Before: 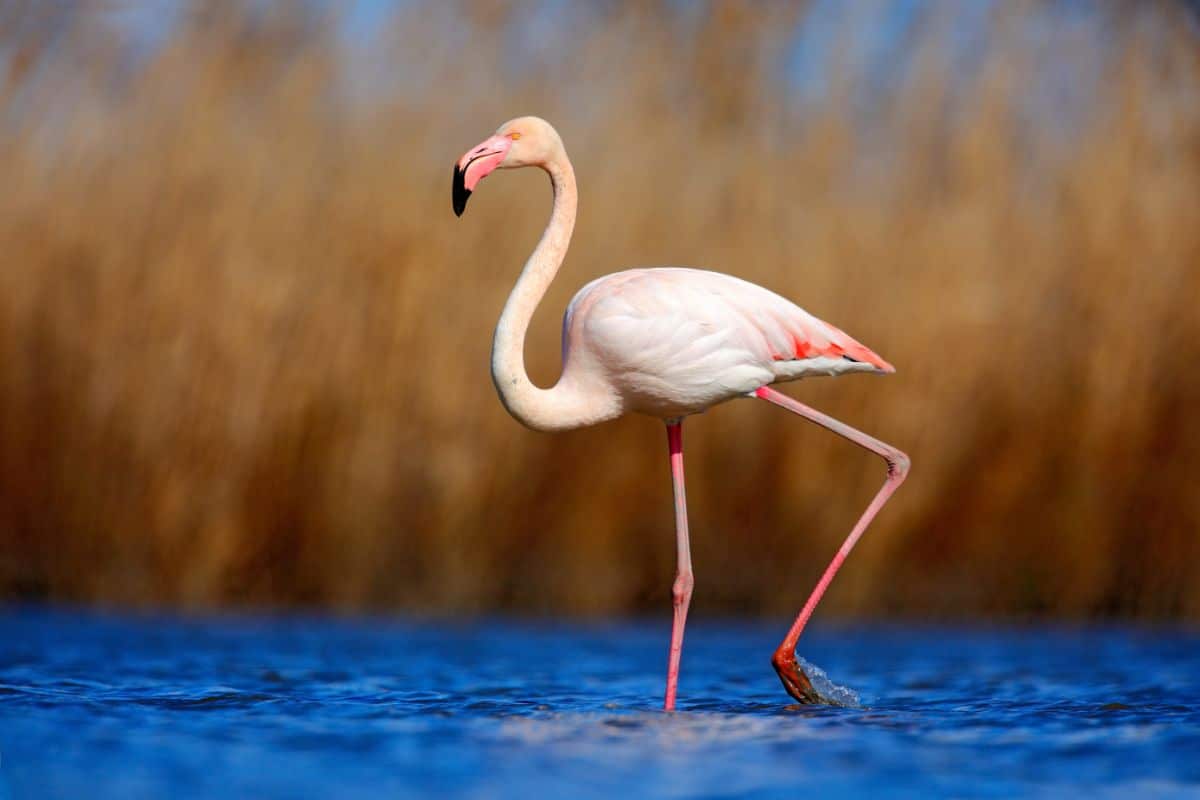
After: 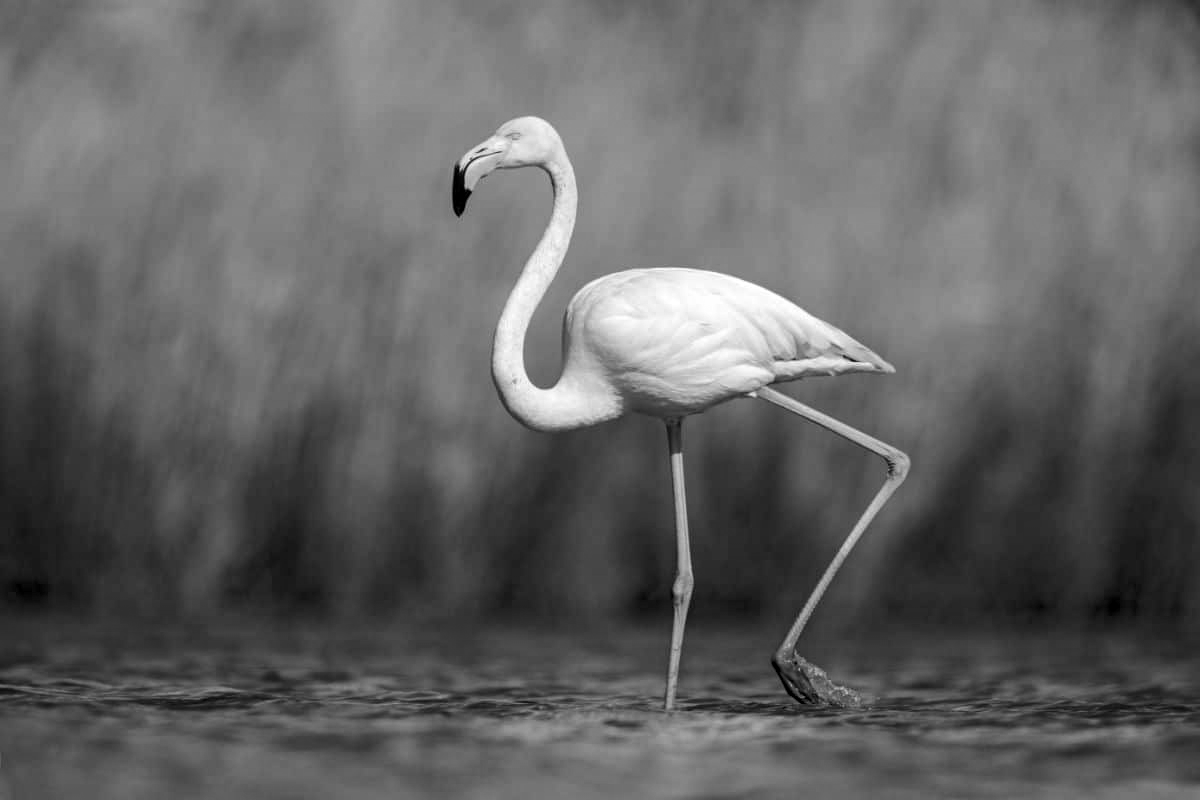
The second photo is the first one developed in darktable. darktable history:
local contrast: on, module defaults
monochrome: a 32, b 64, size 2.3
